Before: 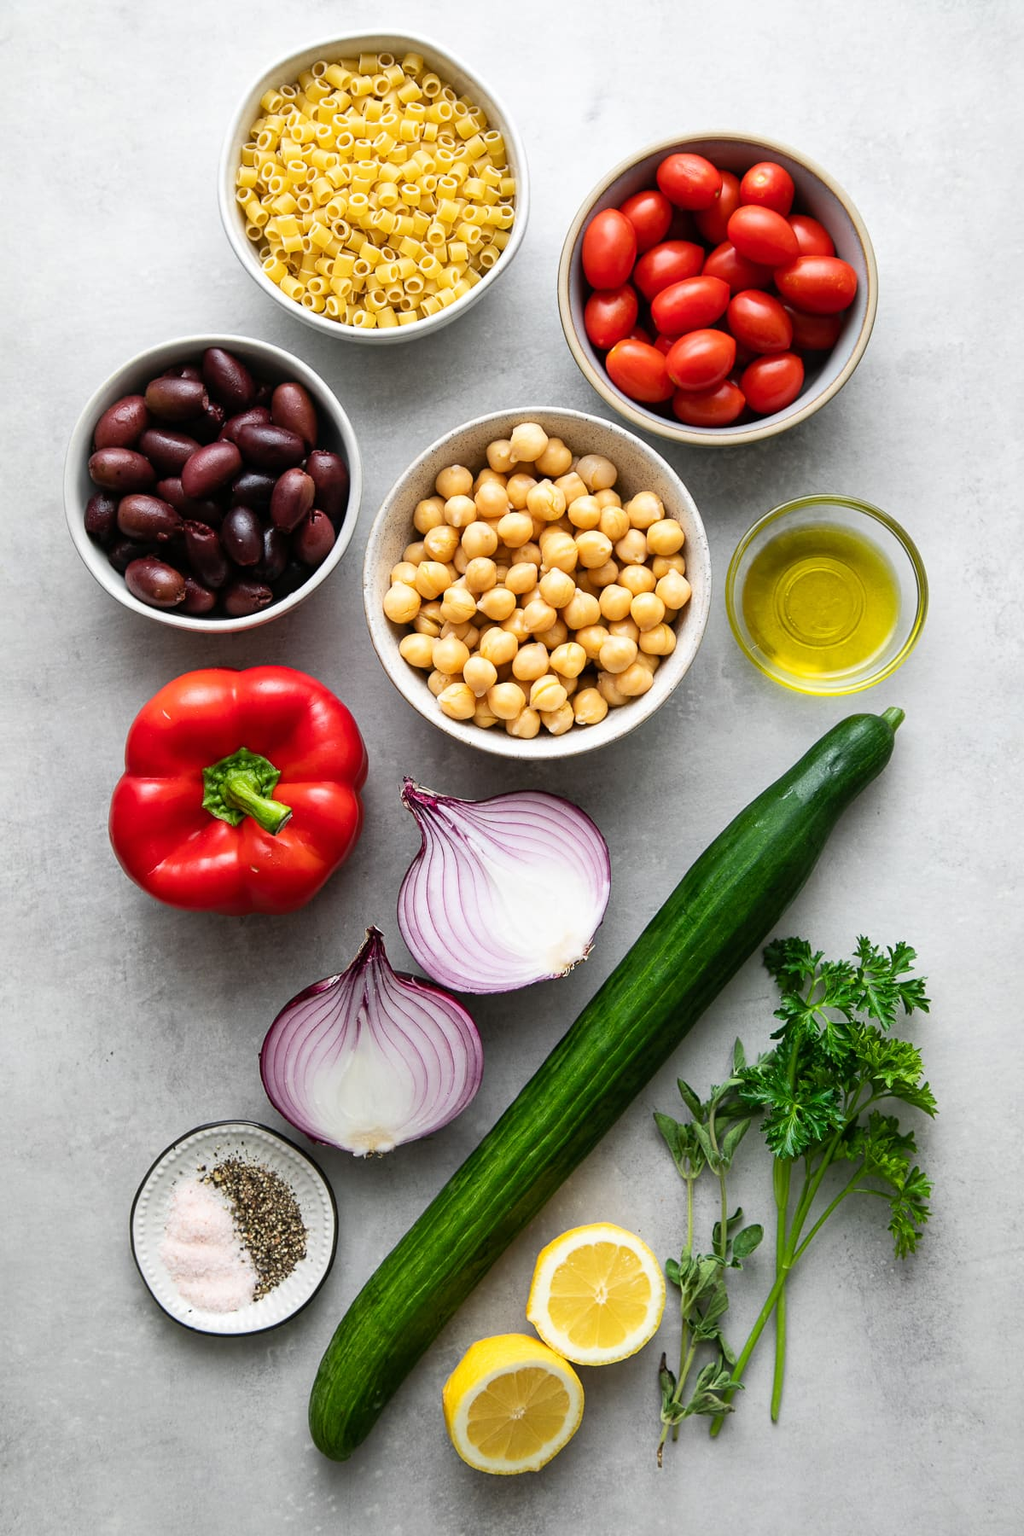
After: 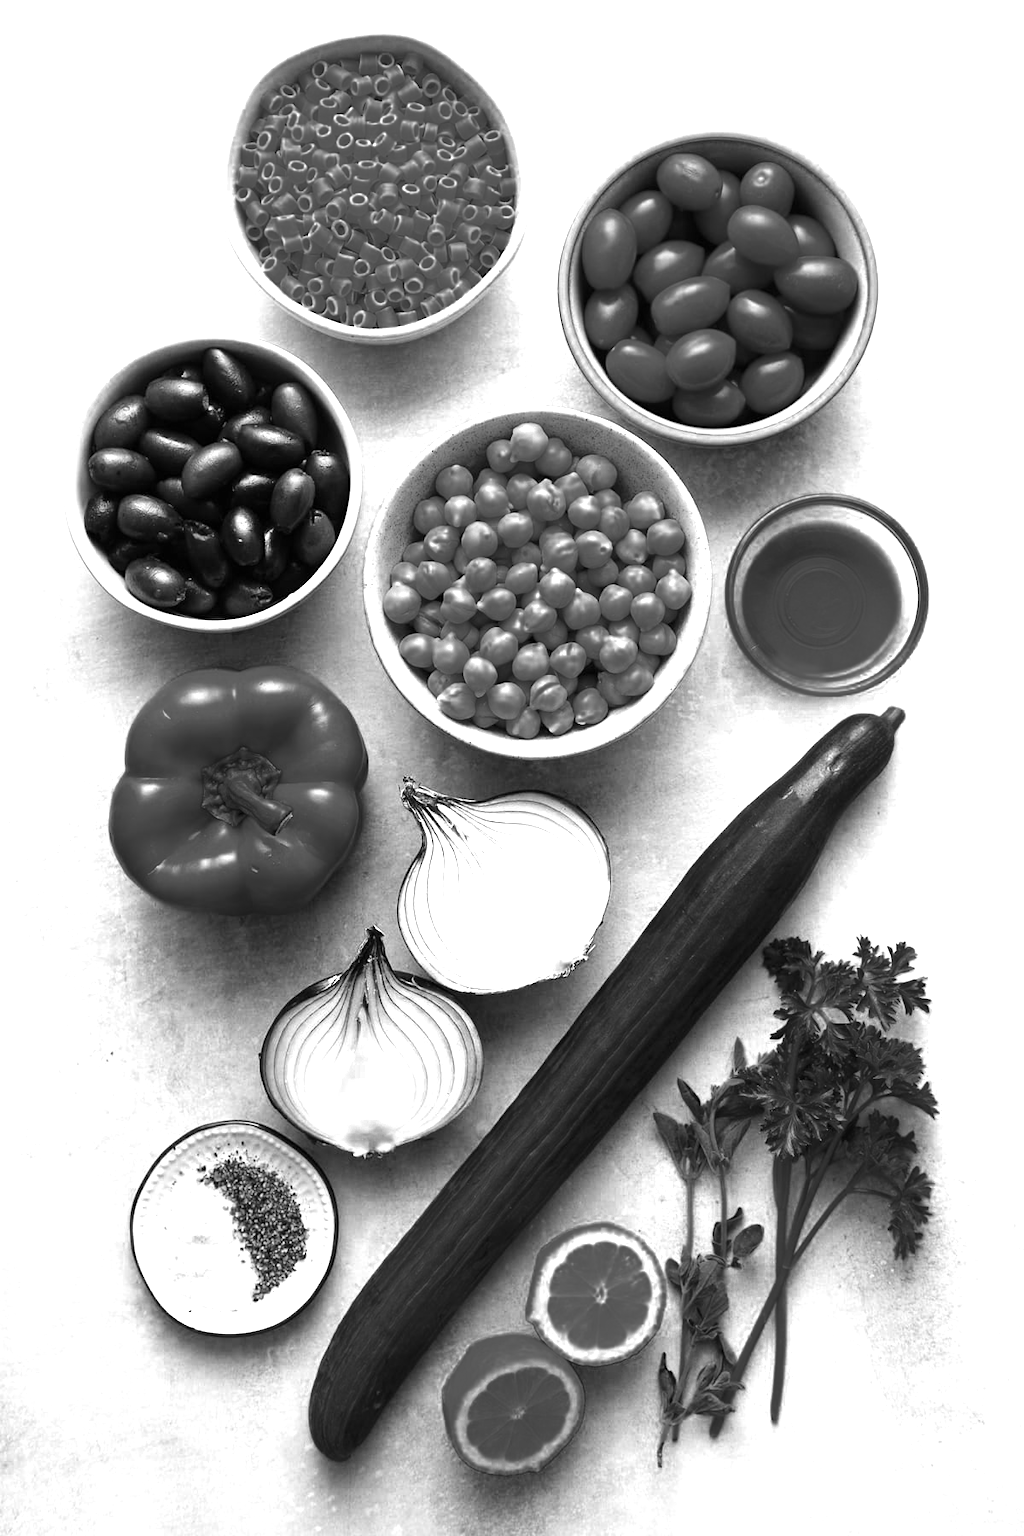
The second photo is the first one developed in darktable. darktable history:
exposure: black level correction 0, exposure 0.7 EV, compensate exposure bias true, compensate highlight preservation false
color zones: curves: ch0 [(0.287, 0.048) (0.493, 0.484) (0.737, 0.816)]; ch1 [(0, 0) (0.143, 0) (0.286, 0) (0.429, 0) (0.571, 0) (0.714, 0) (0.857, 0)]
color balance rgb: on, module defaults
tone equalizer: -8 EV -0.417 EV, -7 EV -0.389 EV, -6 EV -0.333 EV, -5 EV -0.222 EV, -3 EV 0.222 EV, -2 EV 0.333 EV, -1 EV 0.389 EV, +0 EV 0.417 EV, edges refinement/feathering 500, mask exposure compensation -1.57 EV, preserve details no
